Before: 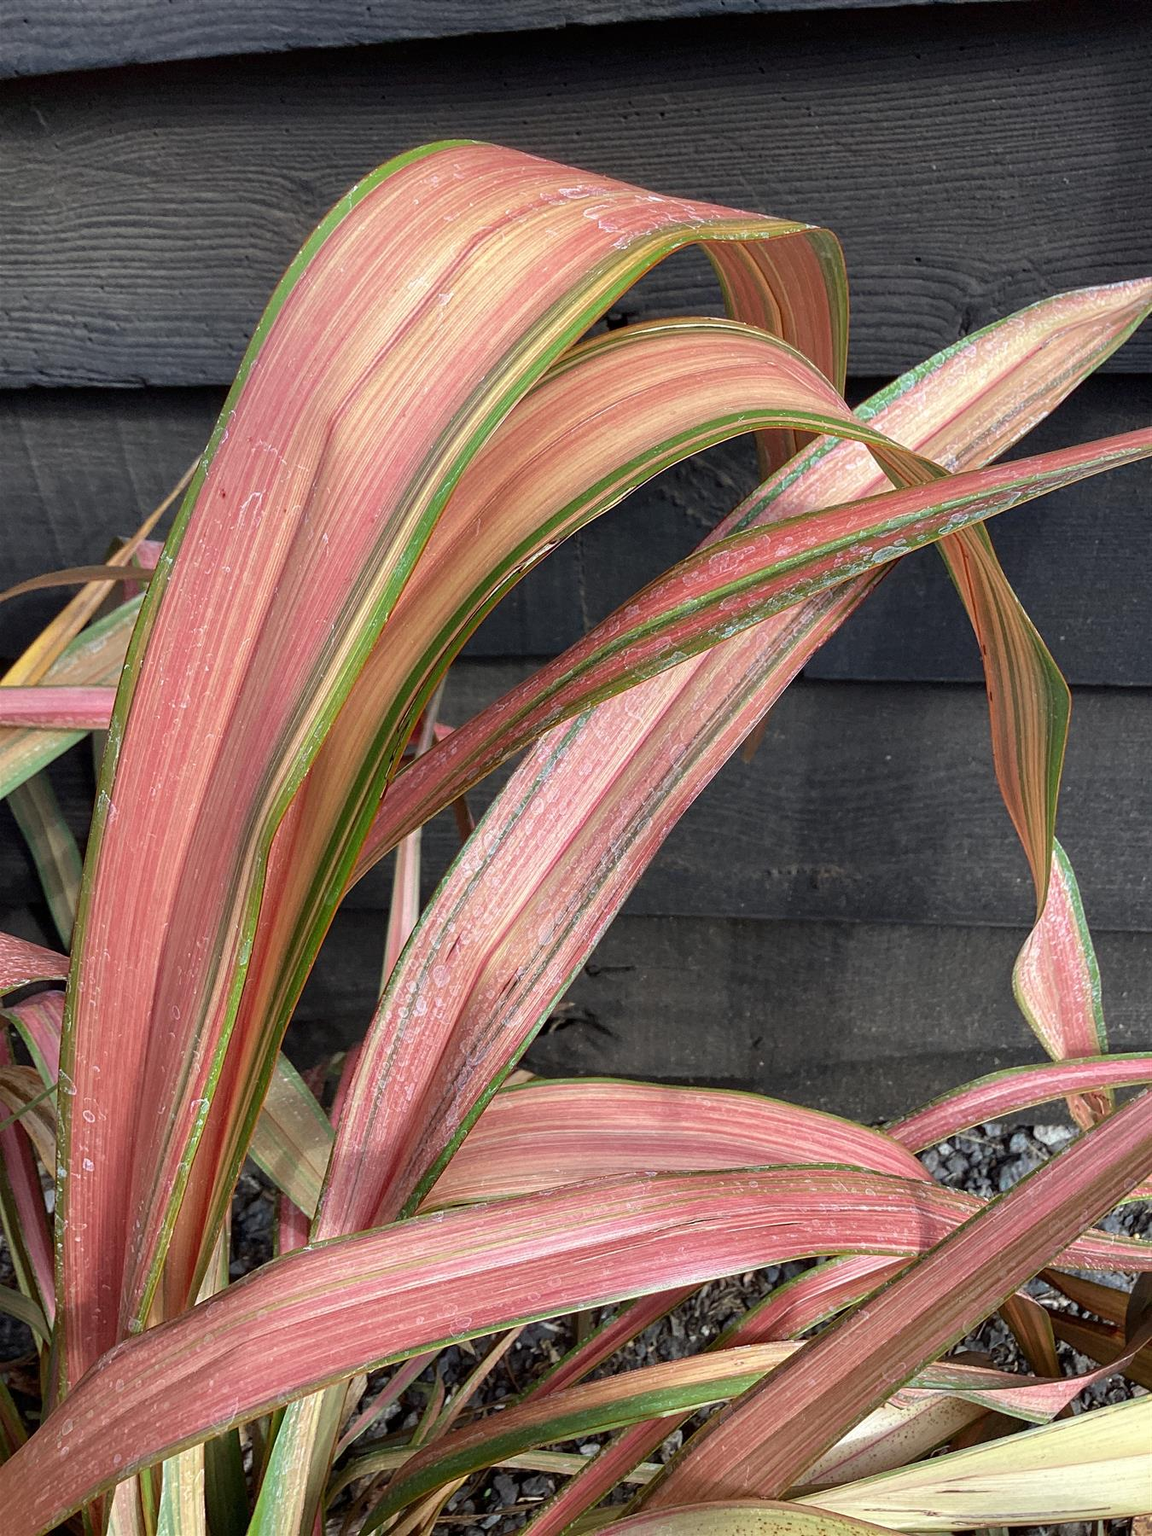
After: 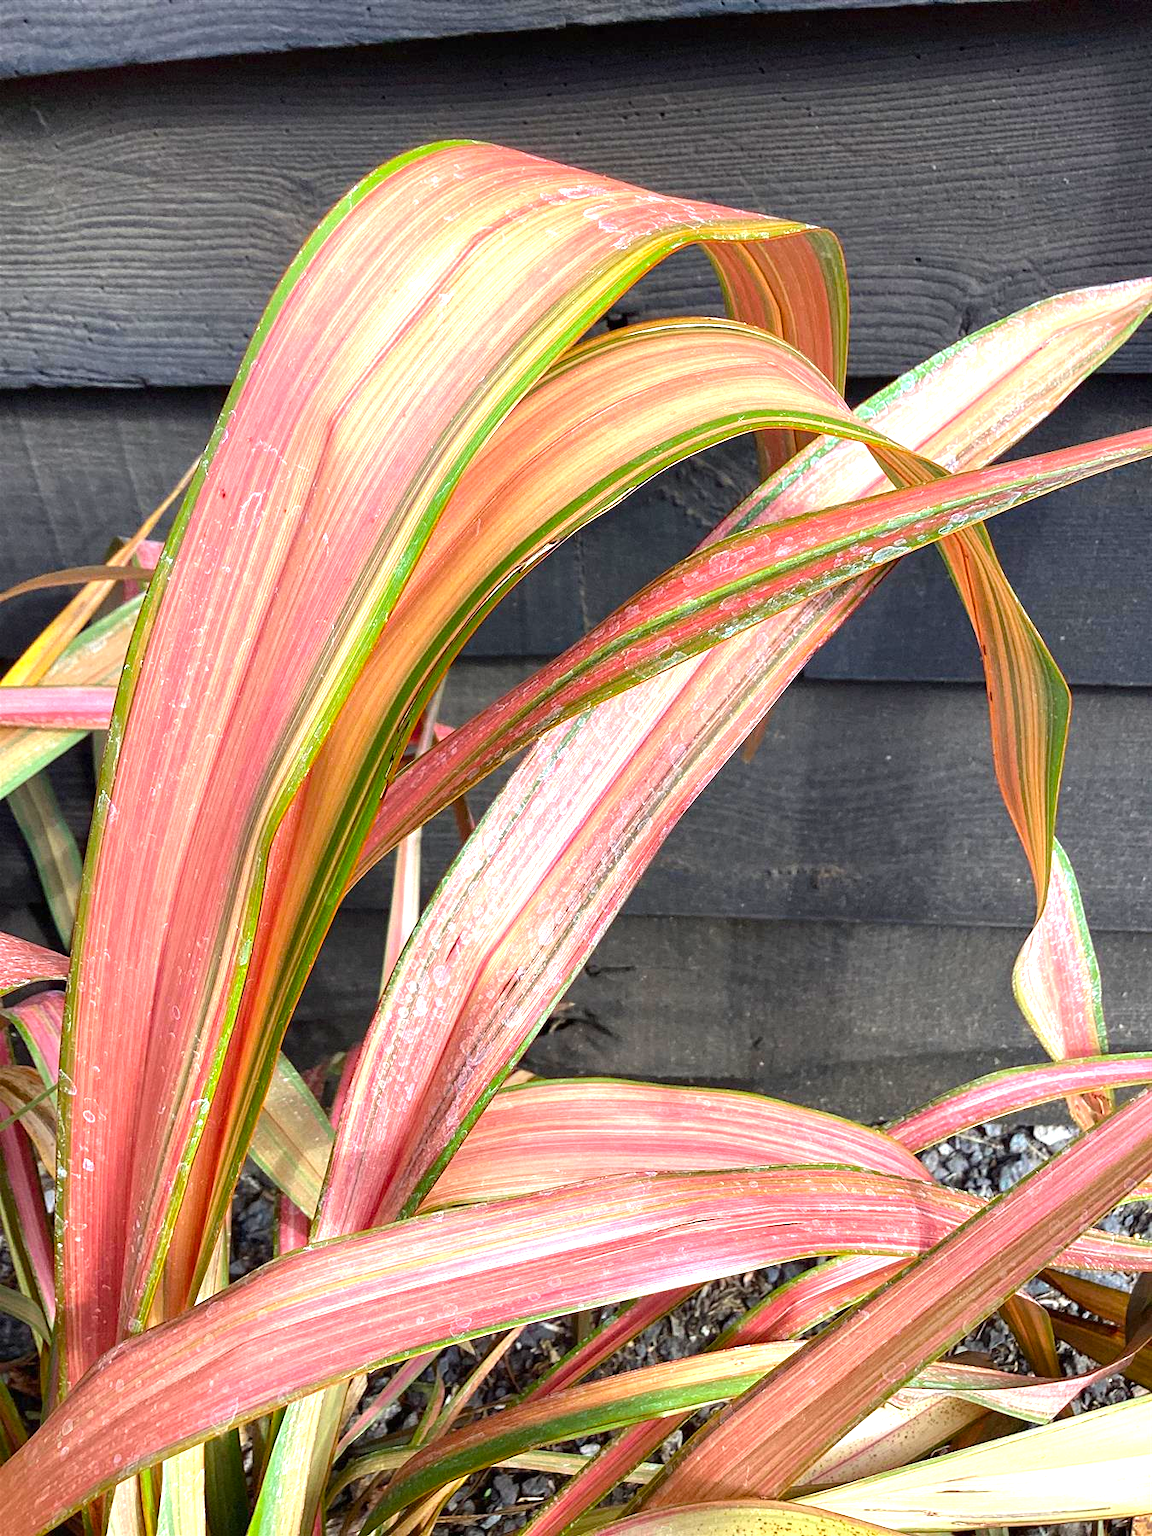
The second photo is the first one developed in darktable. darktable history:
exposure: black level correction 0, exposure 1 EV, compensate highlight preservation false
color balance rgb: perceptual saturation grading › global saturation 29.901%, global vibrance 11.829%
